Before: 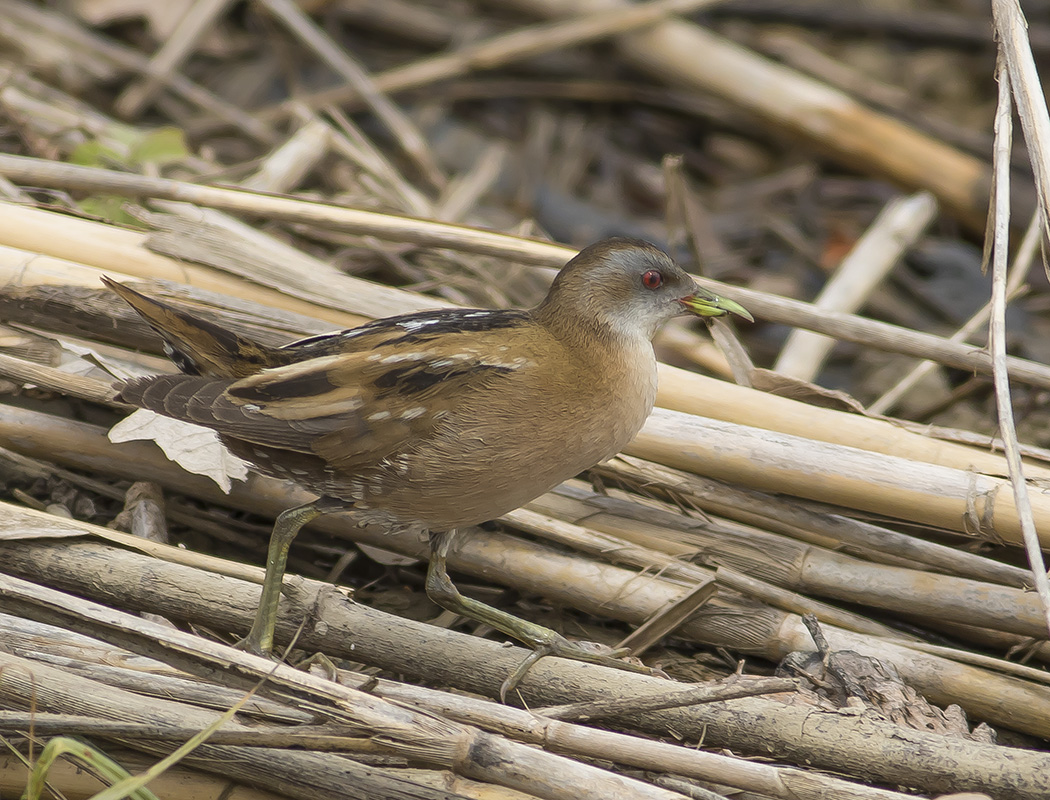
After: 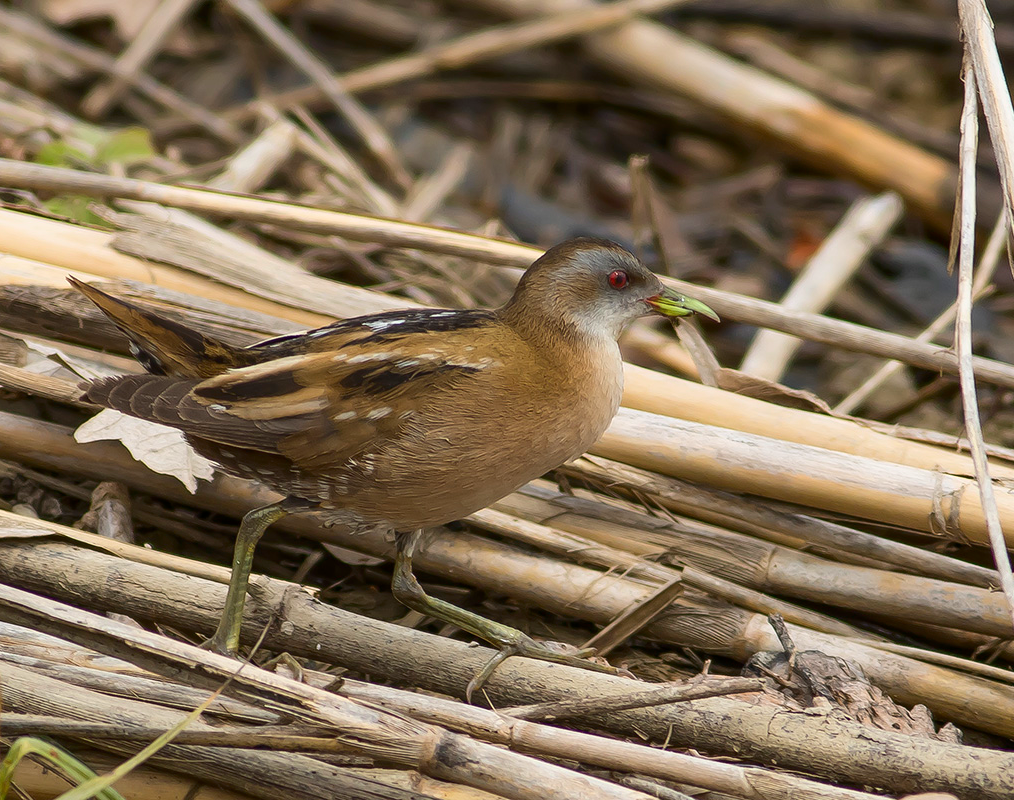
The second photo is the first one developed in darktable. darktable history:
contrast brightness saturation: contrast 0.126, brightness -0.049, saturation 0.159
crop and rotate: left 3.399%
